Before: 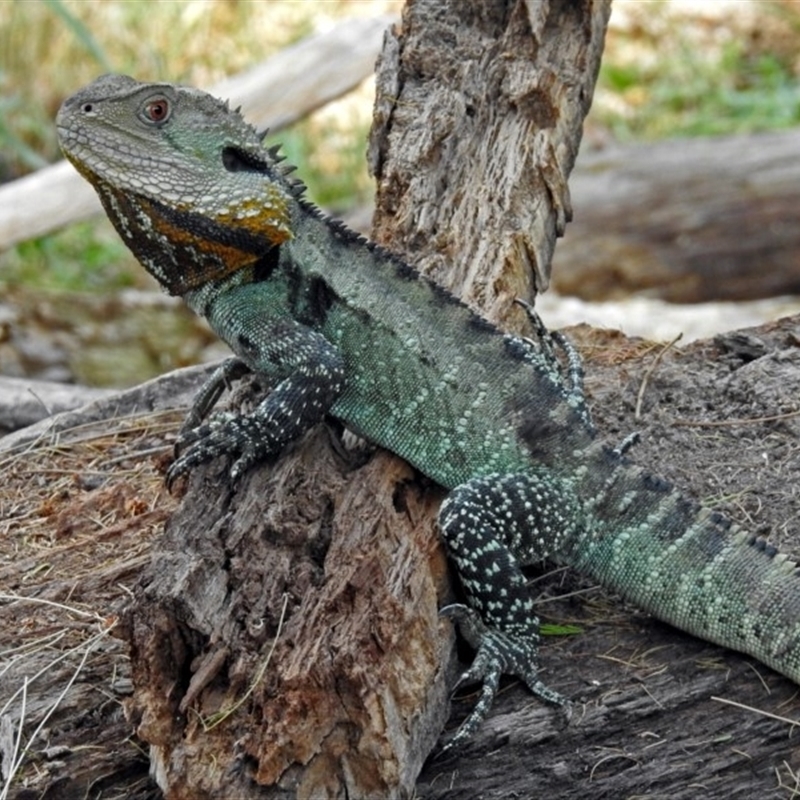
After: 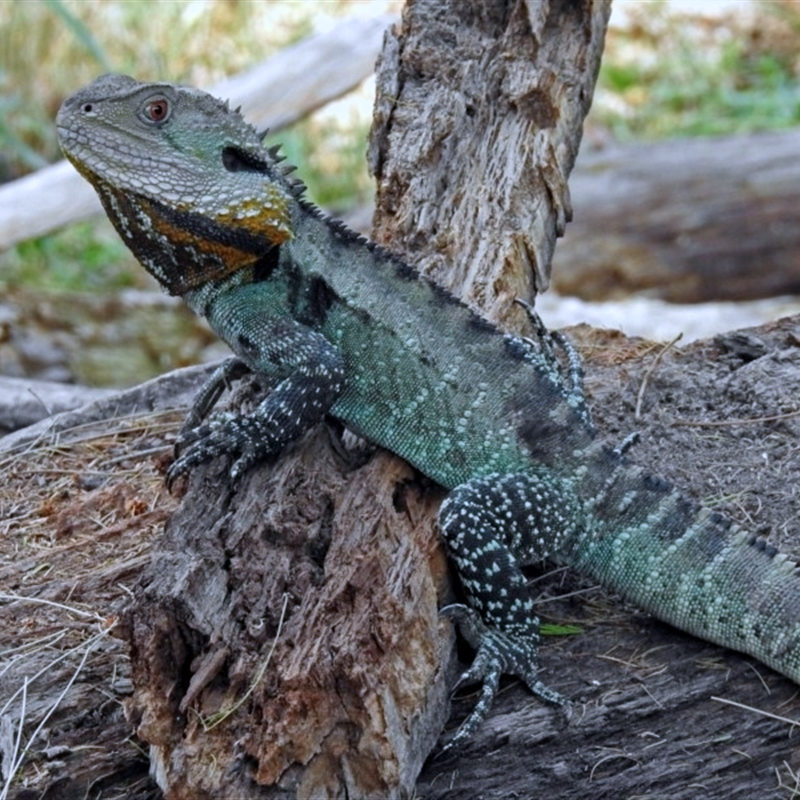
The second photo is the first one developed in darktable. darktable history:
color calibration: illuminant as shot in camera, x 0.37, y 0.382, temperature 4314.03 K
color zones: curves: ch0 [(0, 0.5) (0.143, 0.5) (0.286, 0.5) (0.429, 0.495) (0.571, 0.437) (0.714, 0.44) (0.857, 0.496) (1, 0.5)]
